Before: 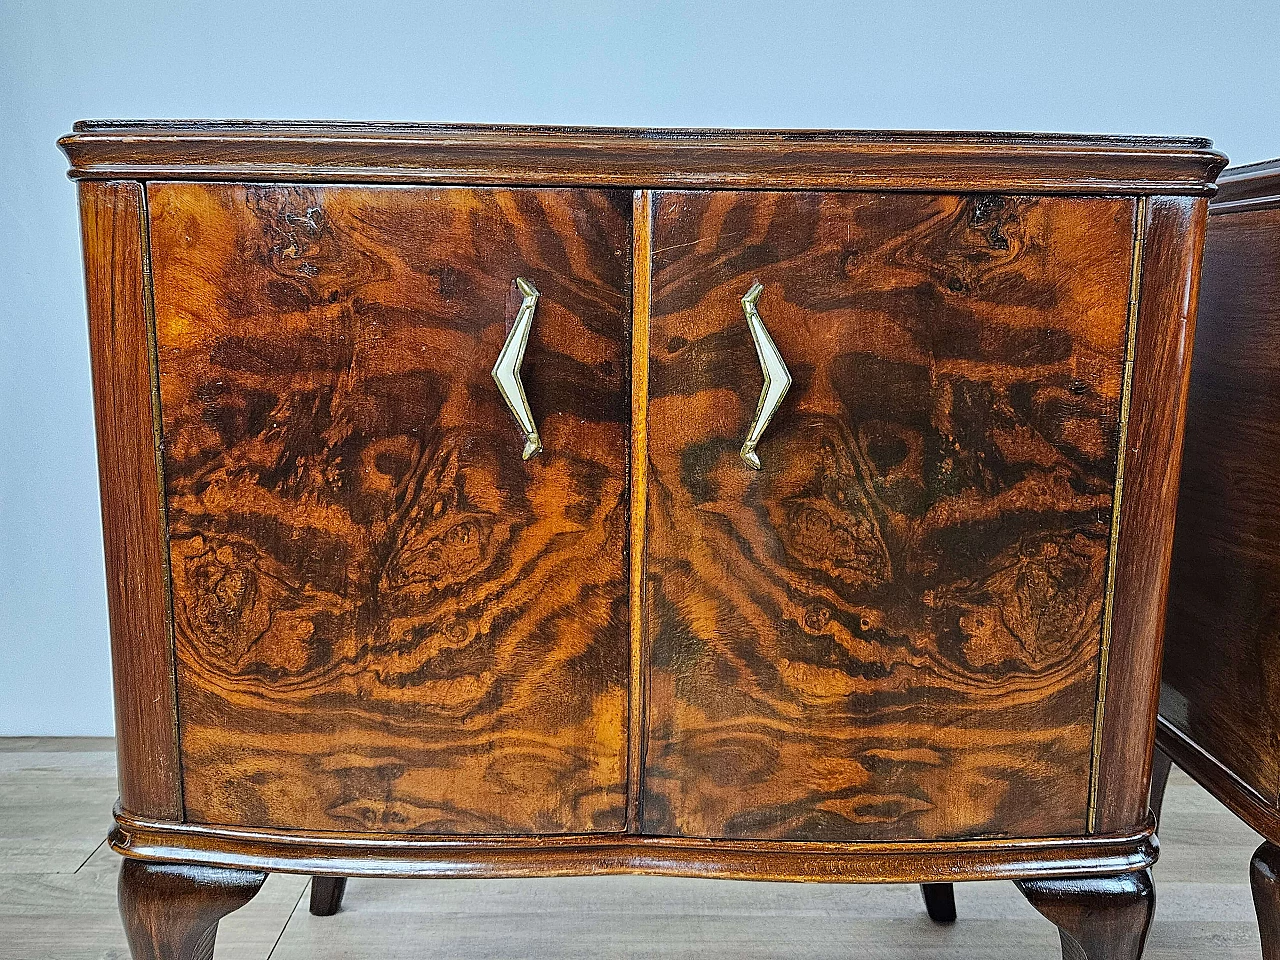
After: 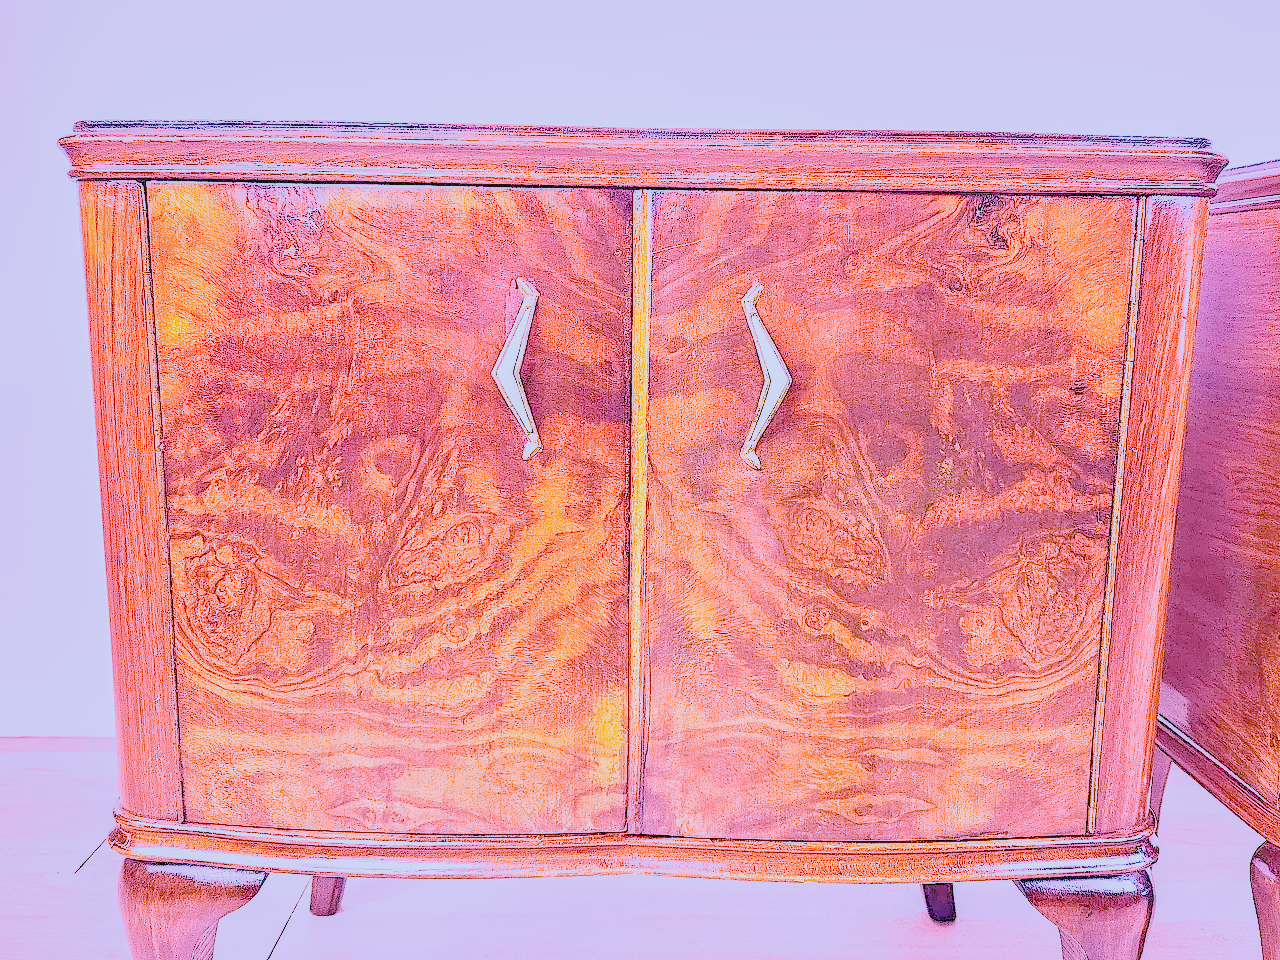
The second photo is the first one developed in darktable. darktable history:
local contrast: on, module defaults
color calibration: x 0.38, y 0.39, temperature 4086.04 K
denoise (profiled): preserve shadows 1.52, scattering 0.002, a [-1, 0, 0], compensate highlight preservation false
exposure: black level correction 0, exposure 0.7 EV, compensate exposure bias true, compensate highlight preservation false
filmic rgb: black relative exposure -6.82 EV, white relative exposure 5.89 EV, hardness 2.71
haze removal: compatibility mode true, adaptive false
highlight reconstruction: on, module defaults
lens correction: scale 1, crop 1, focal 35, aperture 9, distance 1000, camera "Canon EOS RP", lens "Canon RF 35mm F1.8 MACRO IS STM"
white balance: red 2.229, blue 1.46
velvia: on, module defaults
color balance rgb: perceptual saturation grading › global saturation 45%, perceptual saturation grading › highlights -25%, perceptual saturation grading › shadows 50%, perceptual brilliance grading › global brilliance 3%, global vibrance 3%
